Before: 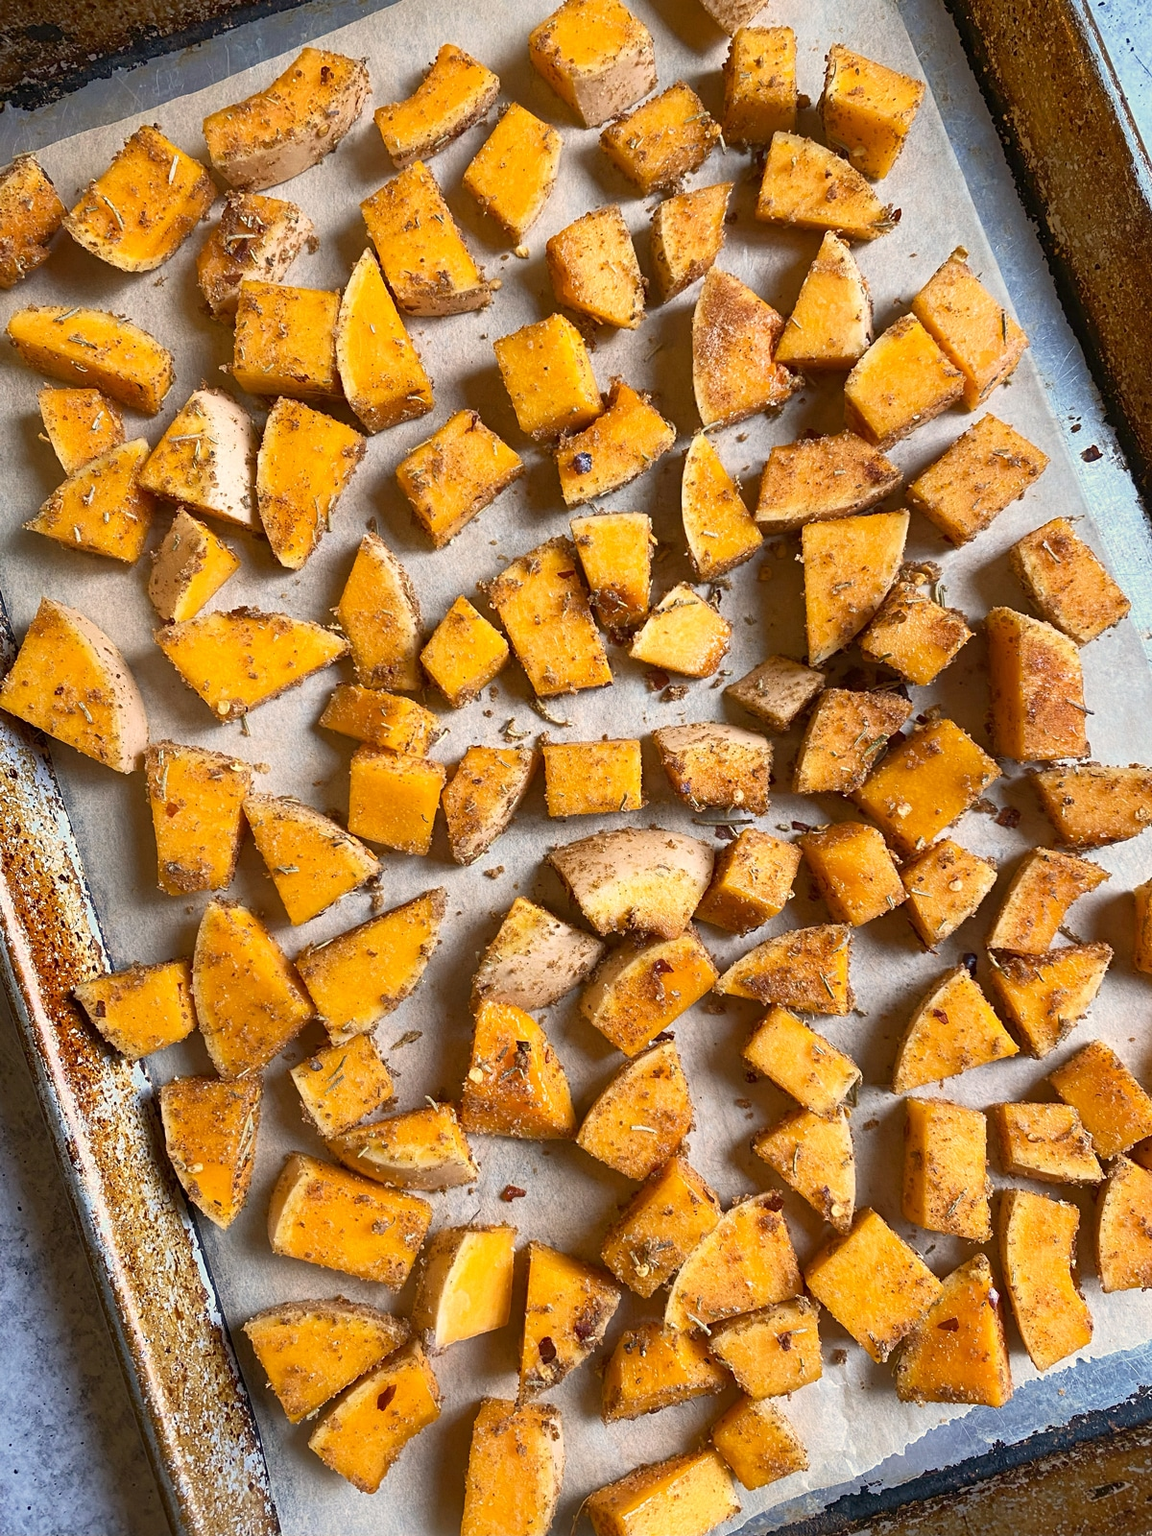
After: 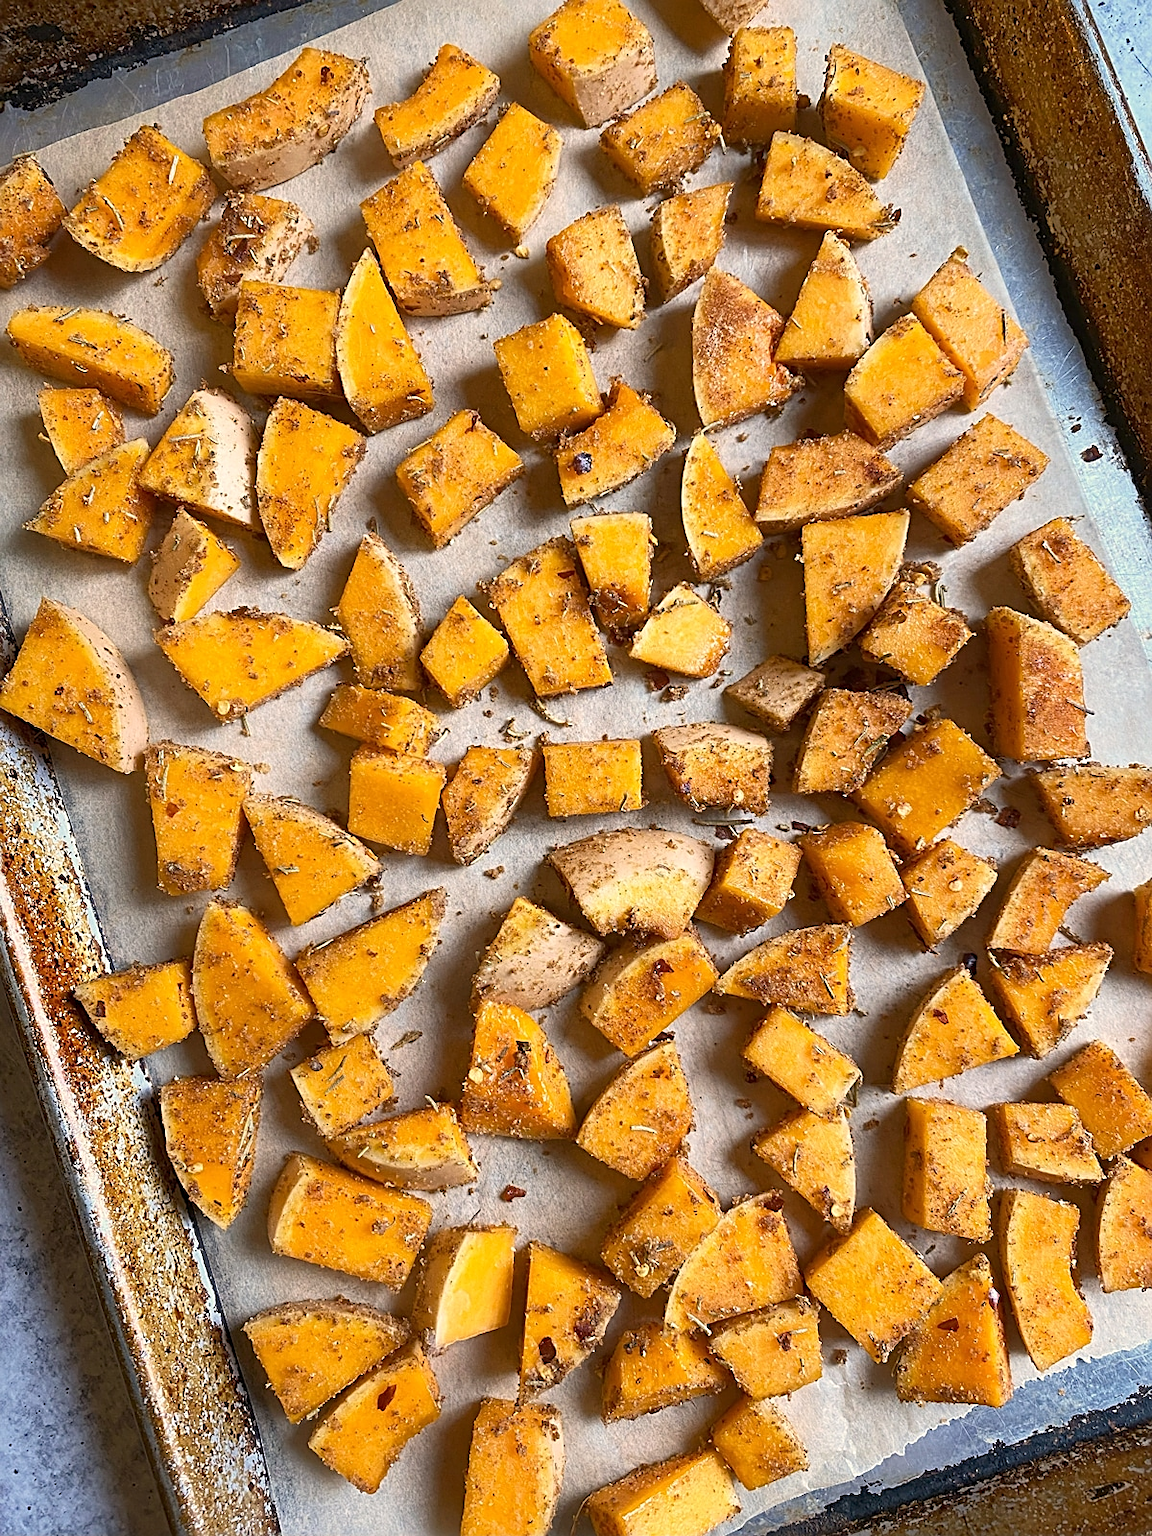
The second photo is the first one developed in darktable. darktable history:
sharpen: on, module defaults
levels: levels [0, 0.498, 0.996]
